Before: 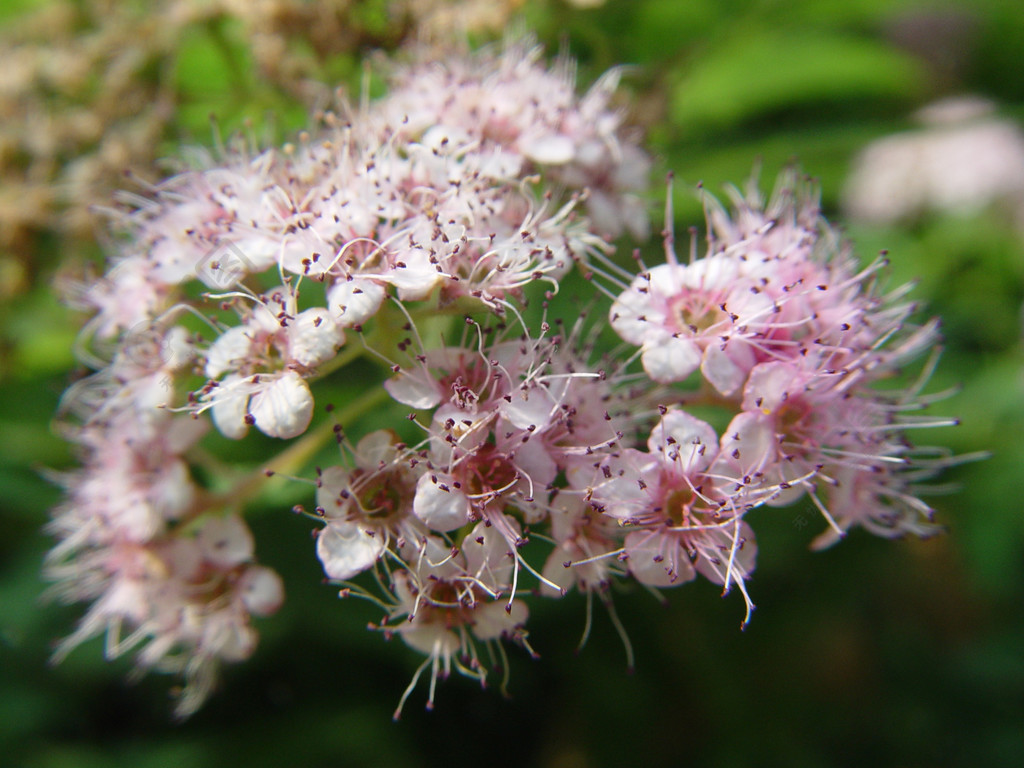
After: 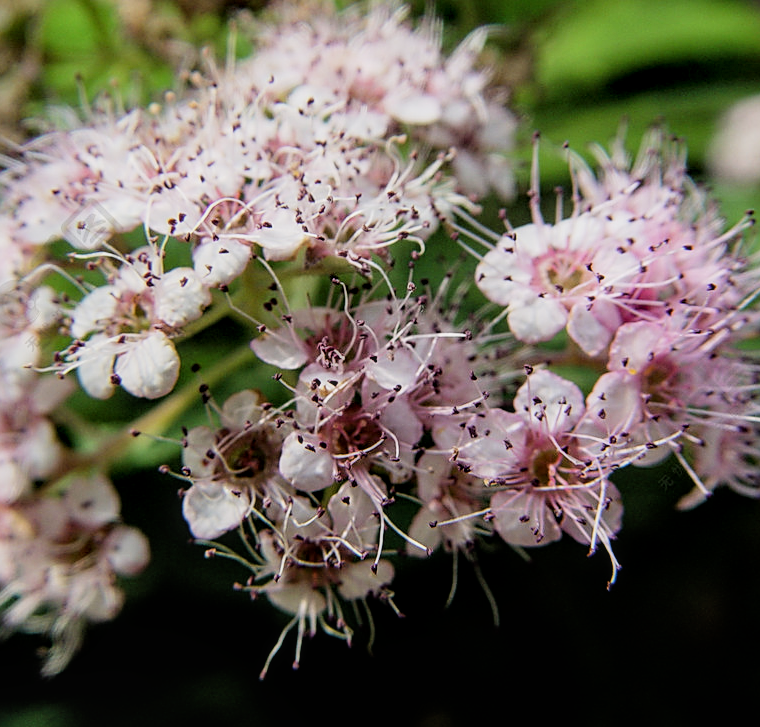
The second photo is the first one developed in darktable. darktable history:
local contrast: on, module defaults
filmic rgb: black relative exposure -5 EV, hardness 2.88, contrast 1.3, highlights saturation mix -30%
sharpen: on, module defaults
crop and rotate: left 13.15%, top 5.251%, right 12.609%
